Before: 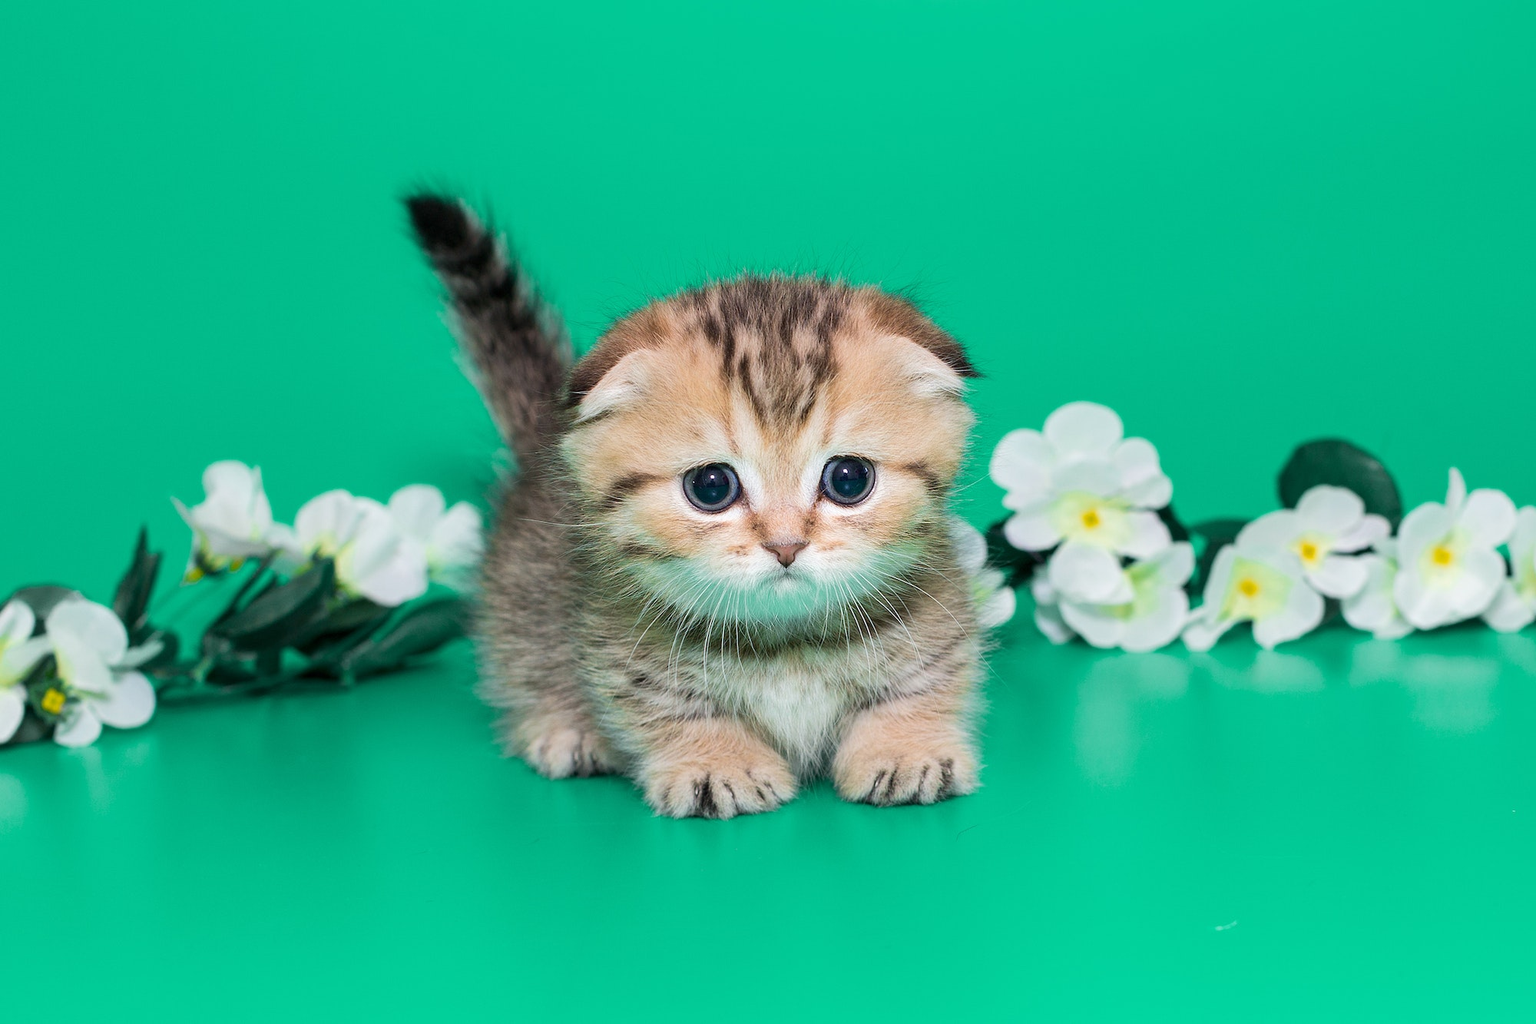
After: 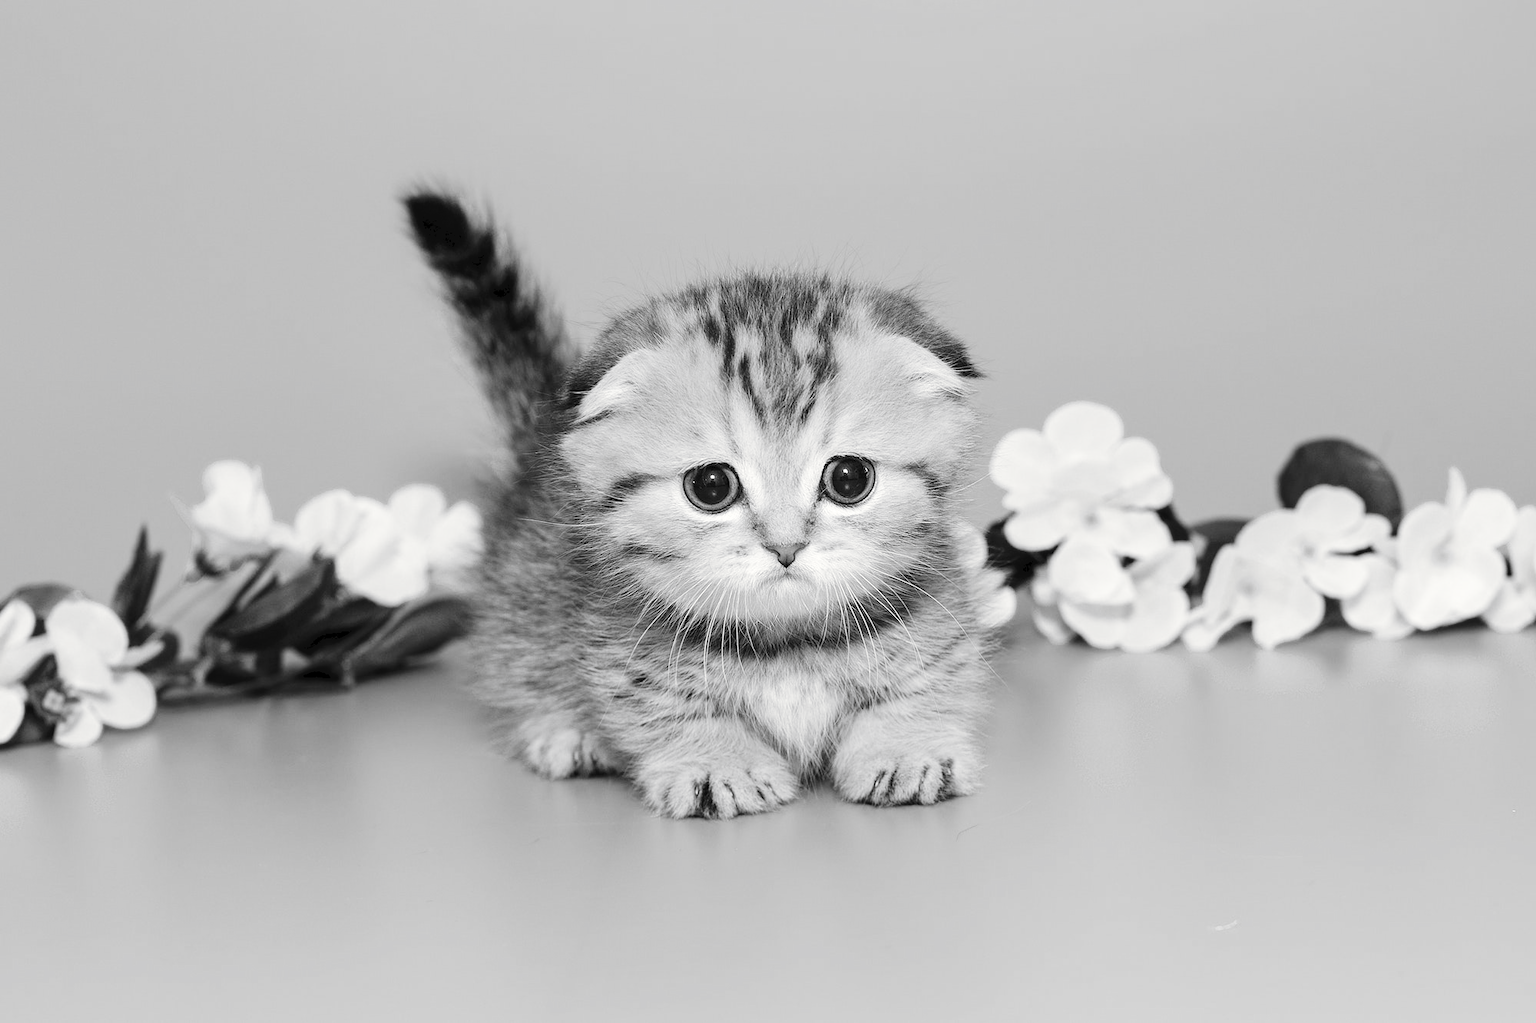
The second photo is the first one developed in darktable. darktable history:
tone curve: curves: ch0 [(0, 0) (0.003, 0.04) (0.011, 0.04) (0.025, 0.043) (0.044, 0.049) (0.069, 0.066) (0.1, 0.095) (0.136, 0.121) (0.177, 0.154) (0.224, 0.211) (0.277, 0.281) (0.335, 0.358) (0.399, 0.452) (0.468, 0.54) (0.543, 0.628) (0.623, 0.721) (0.709, 0.801) (0.801, 0.883) (0.898, 0.948) (1, 1)], preserve colors none
color look up table: target L [91.64, 98.62, 87.41, 79.52, 81.33, 78.43, 71.47, 49.24, 58.12, 56.83, 51.22, 37.41, 36.85, 27.98, 200.73, 88.82, 75.15, 75.88, 63.98, 62.84, 66.24, 62.46, 49.9, 52.8, 33.74, 30.59, 5.464, 94.45, 75.88, 79.88, 67.74, 70.35, 88.12, 58.38, 75.52, 63.98, 50.83, 32.1, 22.84, 40.45, 29.29, 100.33, 98.62, 91.64, 87.41, 80.24, 72.21, 51.22, 3.967], target a [-0.003, -0.288, -0.002, -0.002, 0 ×4, 0.001, 0.001, 0, 0.001, 0.001, 0, 0, -0.003, -0.002, 0 ×5, 0.001, 0, 0.001, 0, 0, -0.1, 0 ×4, -0.001, 0.001, 0, 0, 0, 0.001, 0.001, 0.001, 0, 0.001, -0.288, -0.003, -0.002, -0.001, 0, 0, 0], target b [0.024, 3.61, 0.024, 0.023, 0.002 ×4, -0.004, -0.004, 0.002, -0.003, -0.003, 0, -0.001, 0.025, 0.023, 0.002 ×5, -0.004, 0.002, -0.003, 0, 0.003, 1.229, 0.002 ×5, -0.004, 0.002, 0.002, 0.002, -0.005, -0.004, -0.003, 0, -0.002, 3.61, 0.024, 0.024, 0.002, 0.002, 0.002, 0.003], num patches 49
